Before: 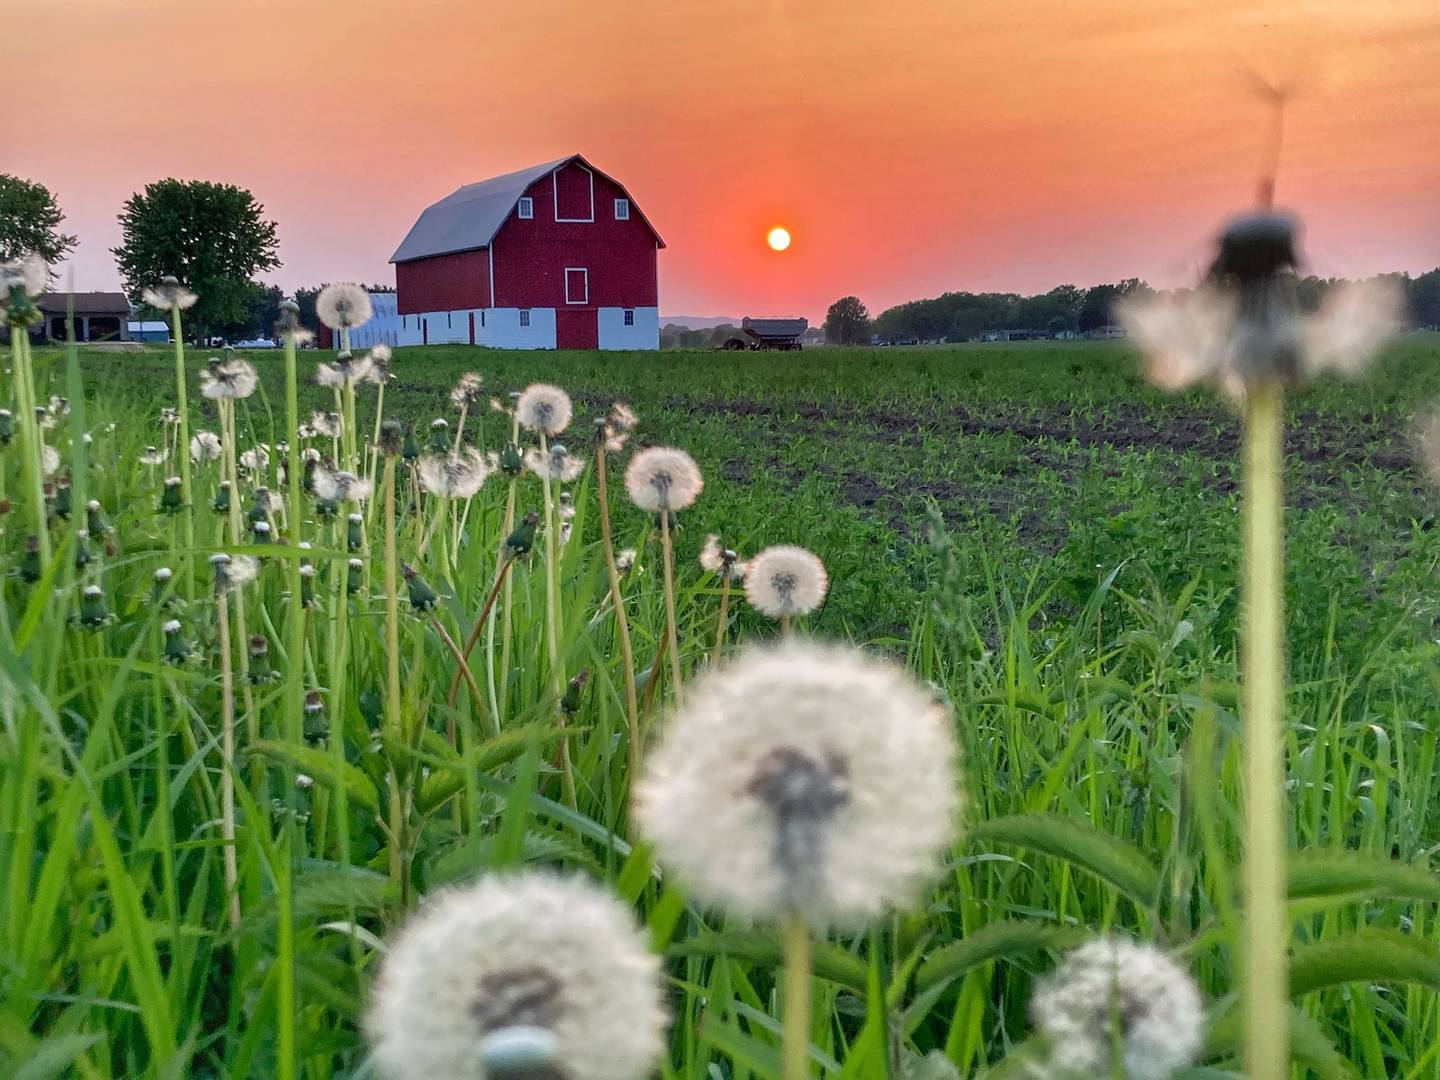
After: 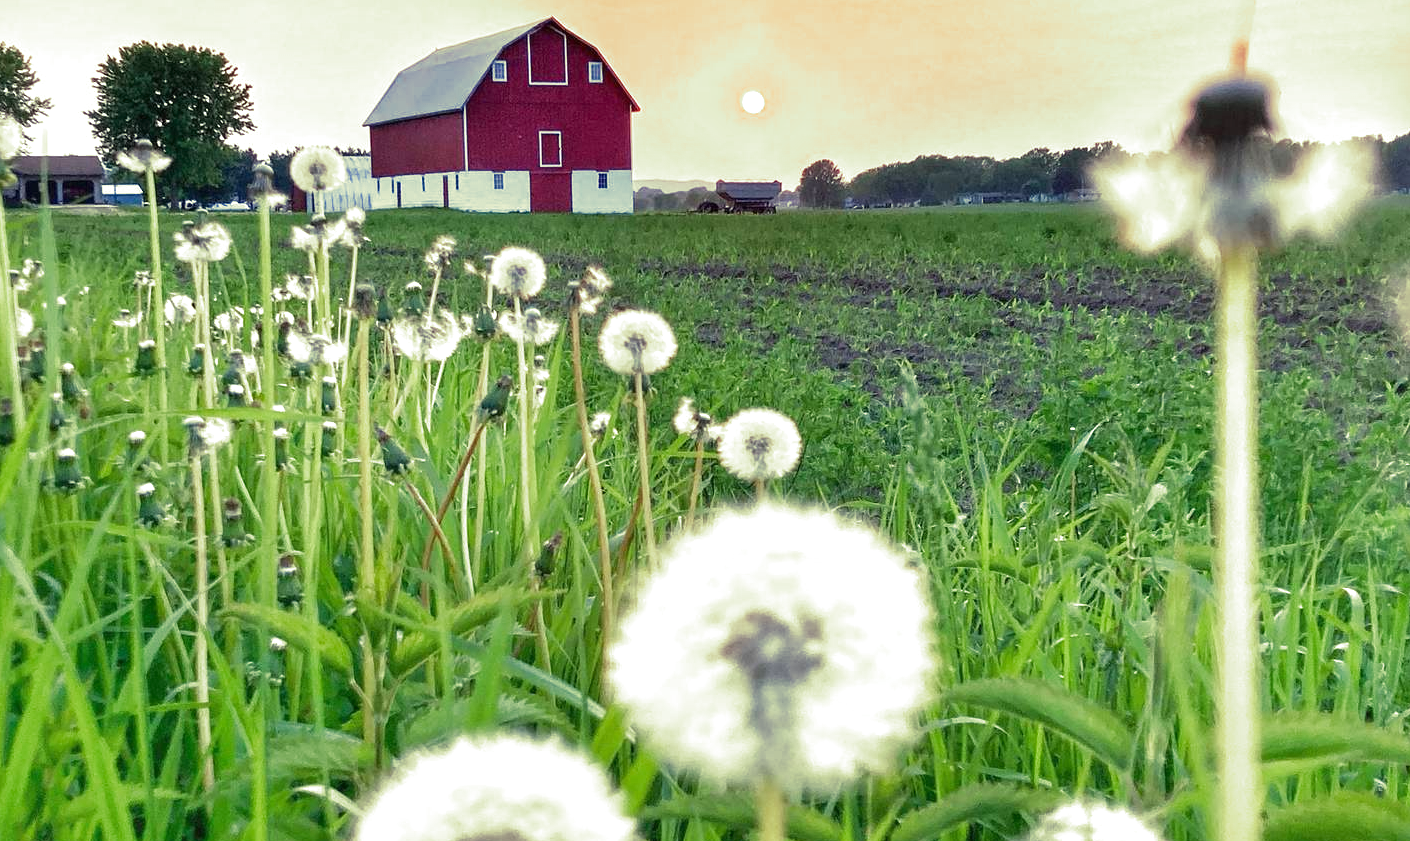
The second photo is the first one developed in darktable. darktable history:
crop and rotate: left 1.814%, top 12.818%, right 0.25%, bottom 9.225%
split-toning: shadows › hue 290.82°, shadows › saturation 0.34, highlights › saturation 0.38, balance 0, compress 50%
exposure: black level correction 0, exposure 0.9 EV, compensate highlight preservation false
